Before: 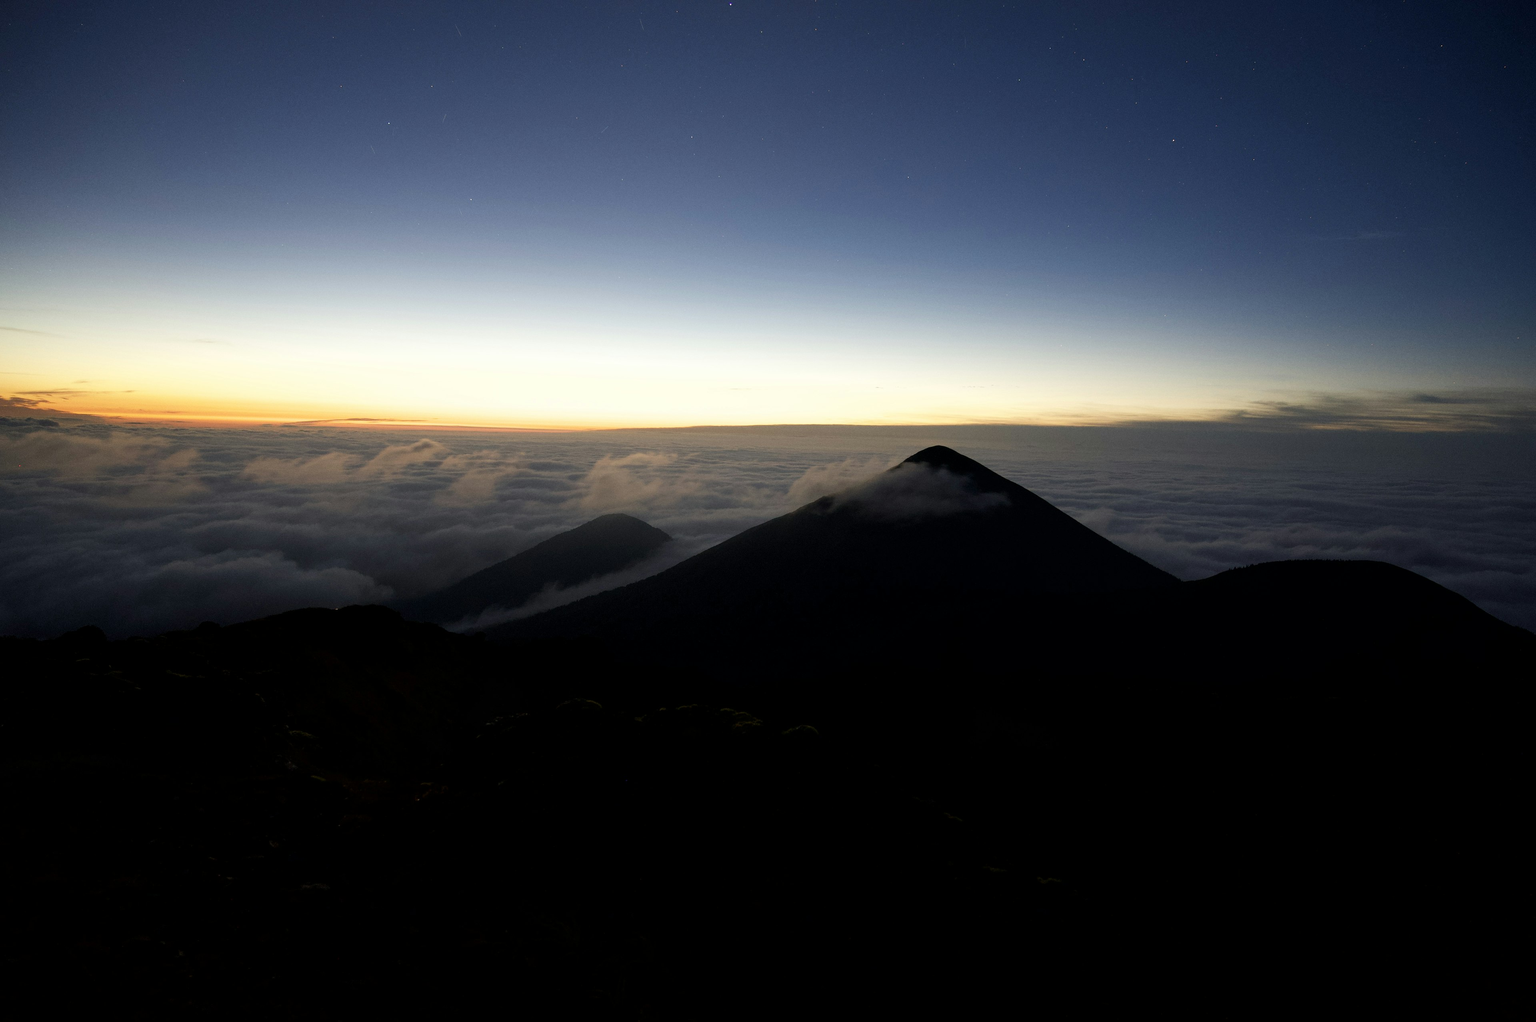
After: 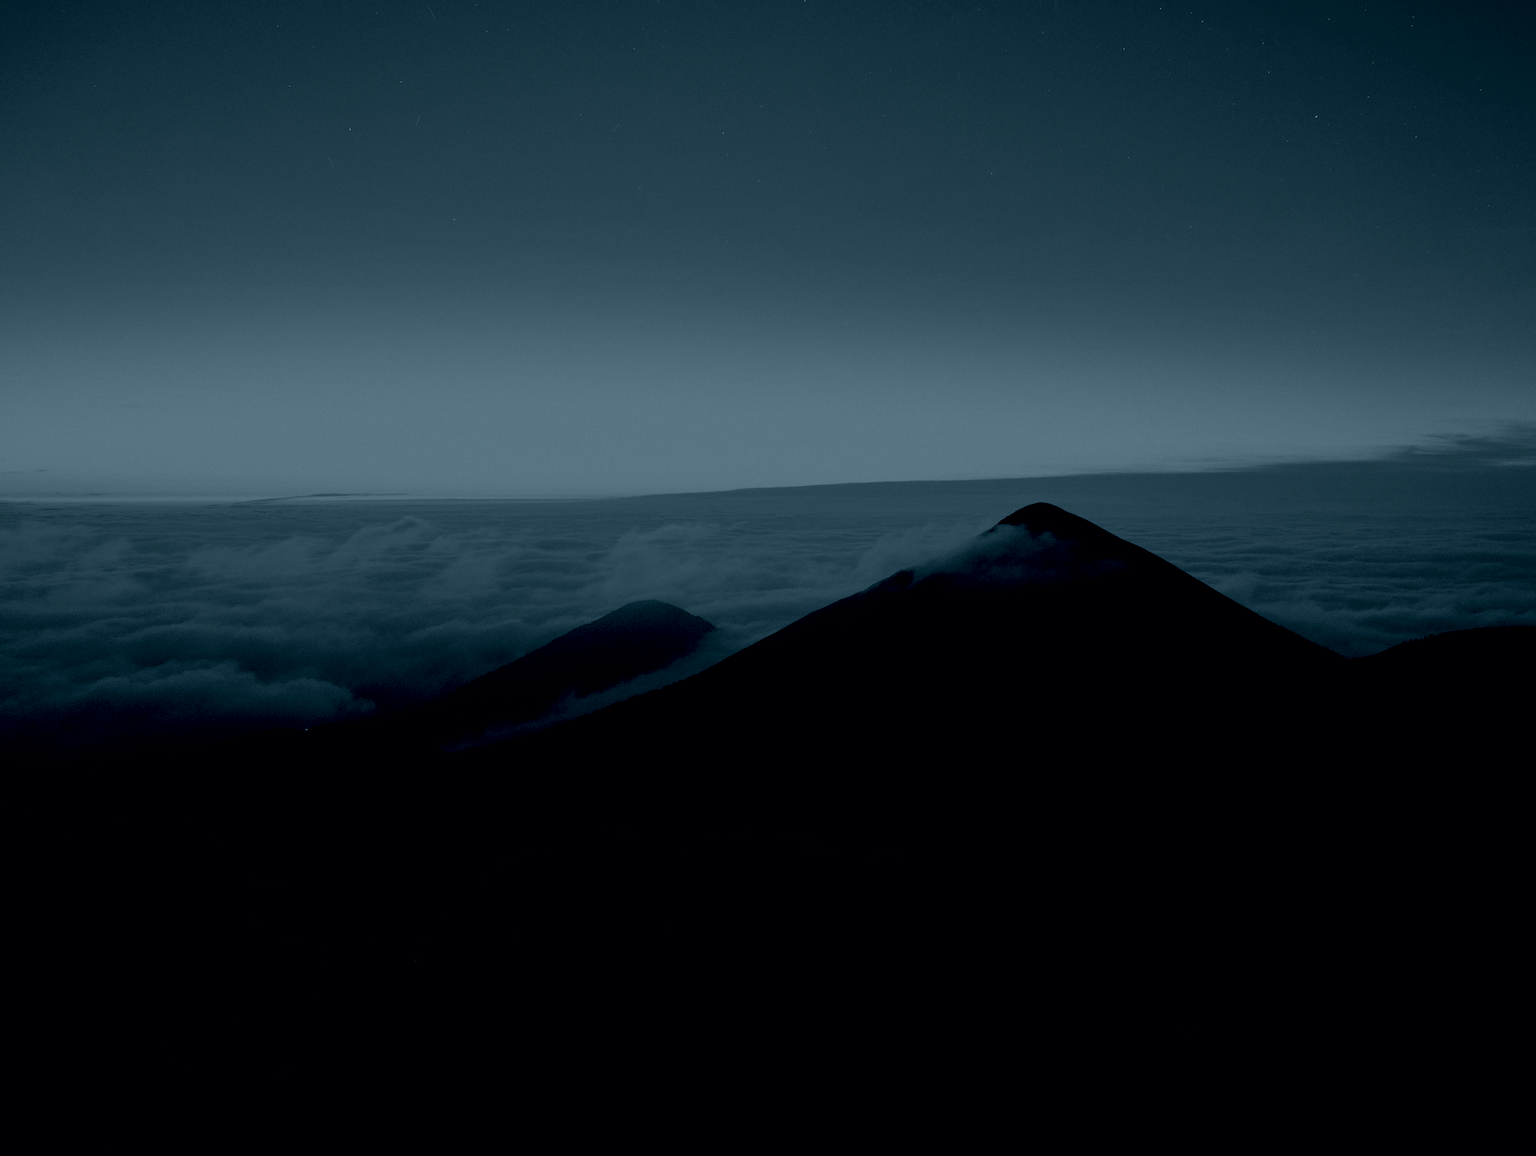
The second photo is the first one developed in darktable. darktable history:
crop and rotate: angle 1°, left 4.281%, top 0.642%, right 11.383%, bottom 2.486%
colorize: hue 194.4°, saturation 29%, source mix 61.75%, lightness 3.98%, version 1
tone equalizer: -7 EV 0.15 EV, -6 EV 0.6 EV, -5 EV 1.15 EV, -4 EV 1.33 EV, -3 EV 1.15 EV, -2 EV 0.6 EV, -1 EV 0.15 EV, mask exposure compensation -0.5 EV
grain: coarseness 0.09 ISO, strength 10%
filmic rgb: white relative exposure 3.85 EV, hardness 4.3
rotate and perspective: rotation -1°, crop left 0.011, crop right 0.989, crop top 0.025, crop bottom 0.975
